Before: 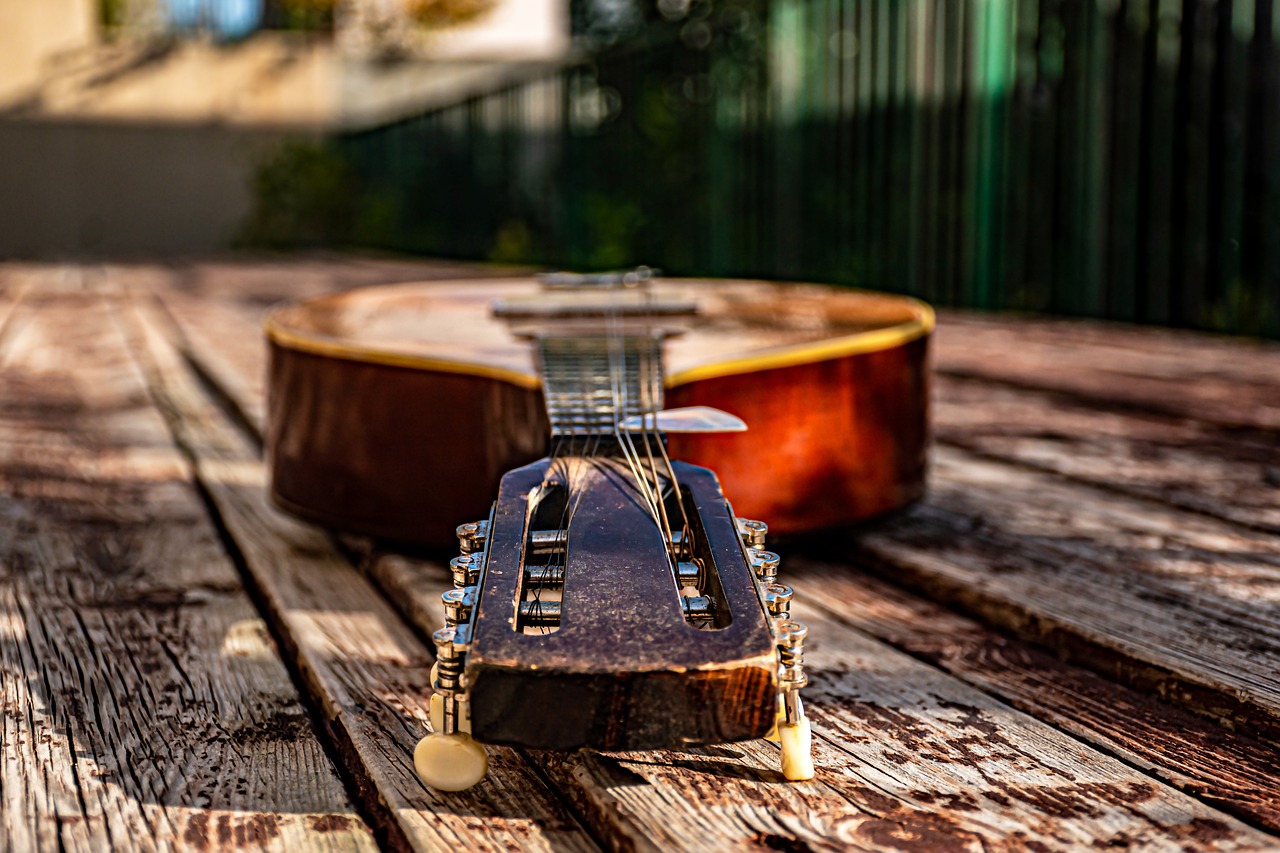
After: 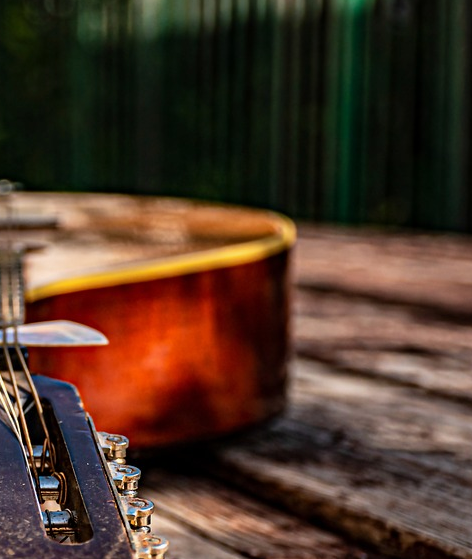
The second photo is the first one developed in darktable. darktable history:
exposure: exposure -0.05 EV
crop and rotate: left 49.936%, top 10.094%, right 13.136%, bottom 24.256%
